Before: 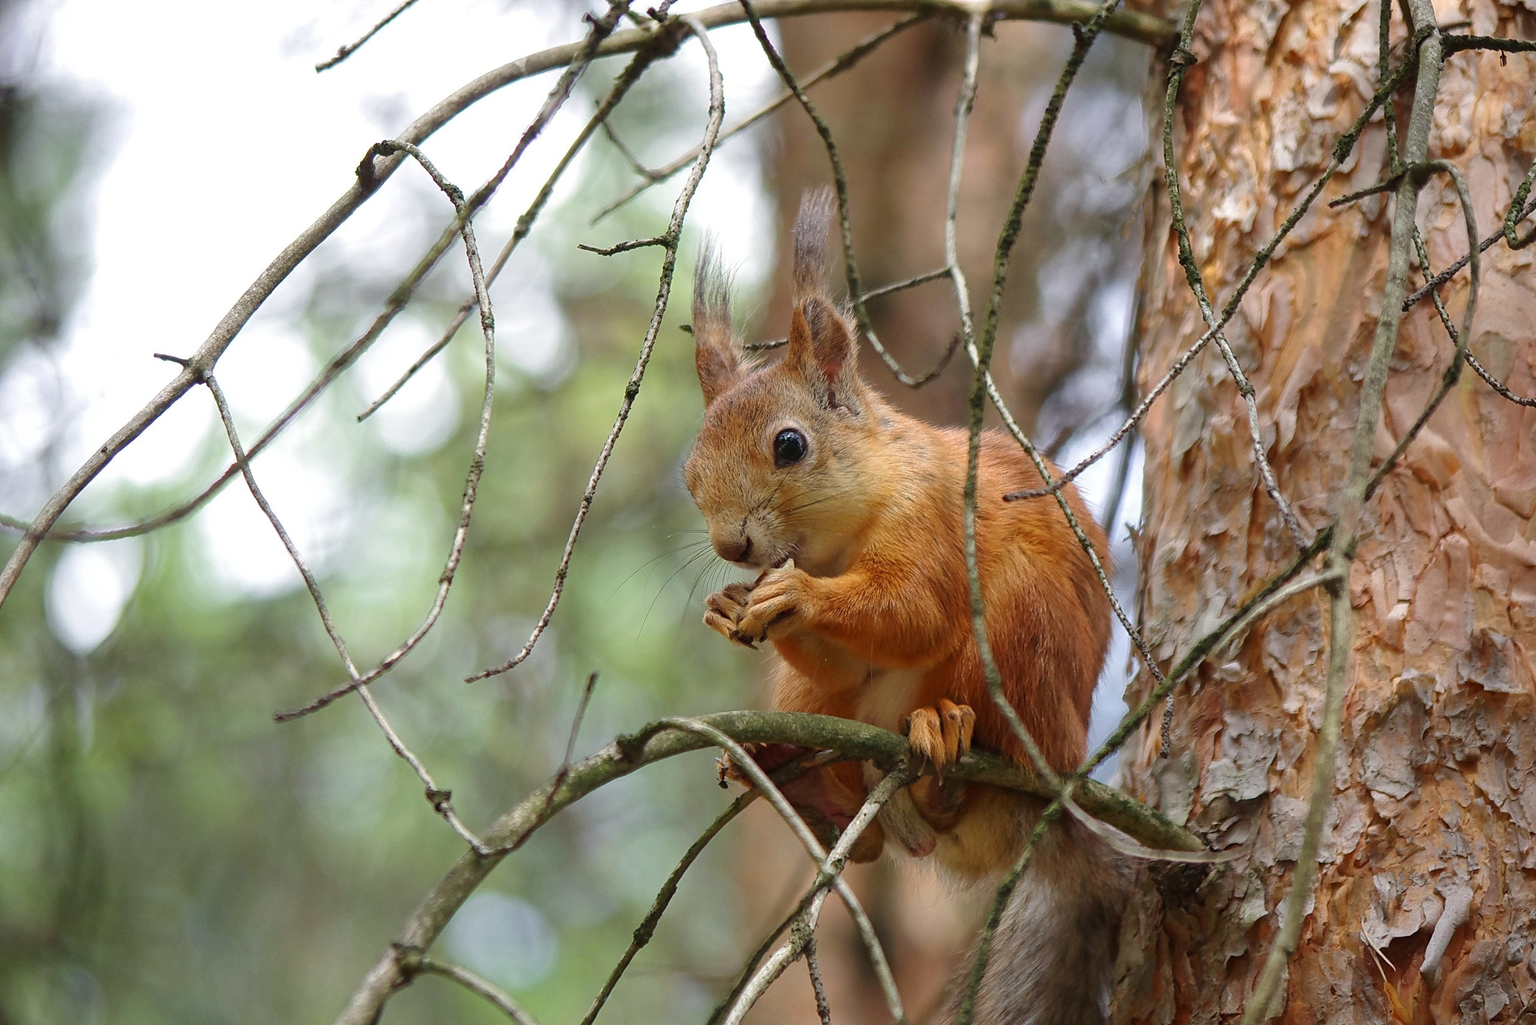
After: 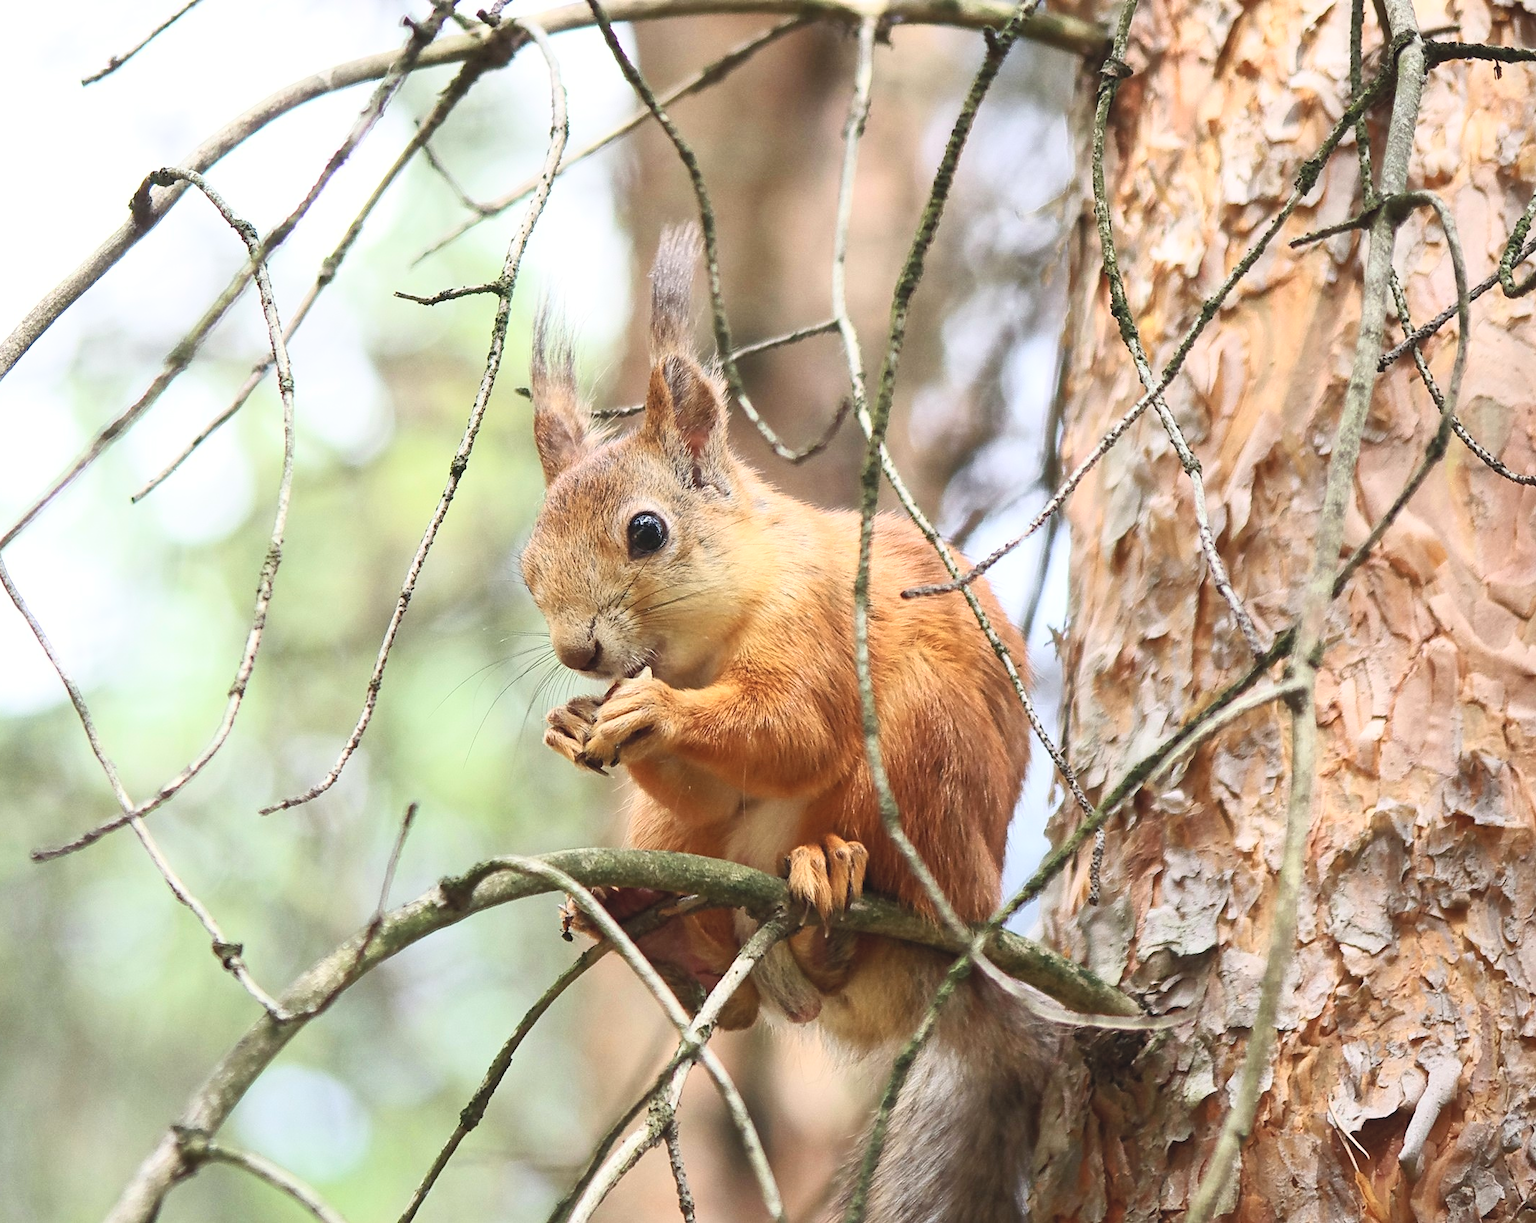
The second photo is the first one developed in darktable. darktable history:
contrast brightness saturation: contrast 0.39, brightness 0.53
crop: left 16.145%
